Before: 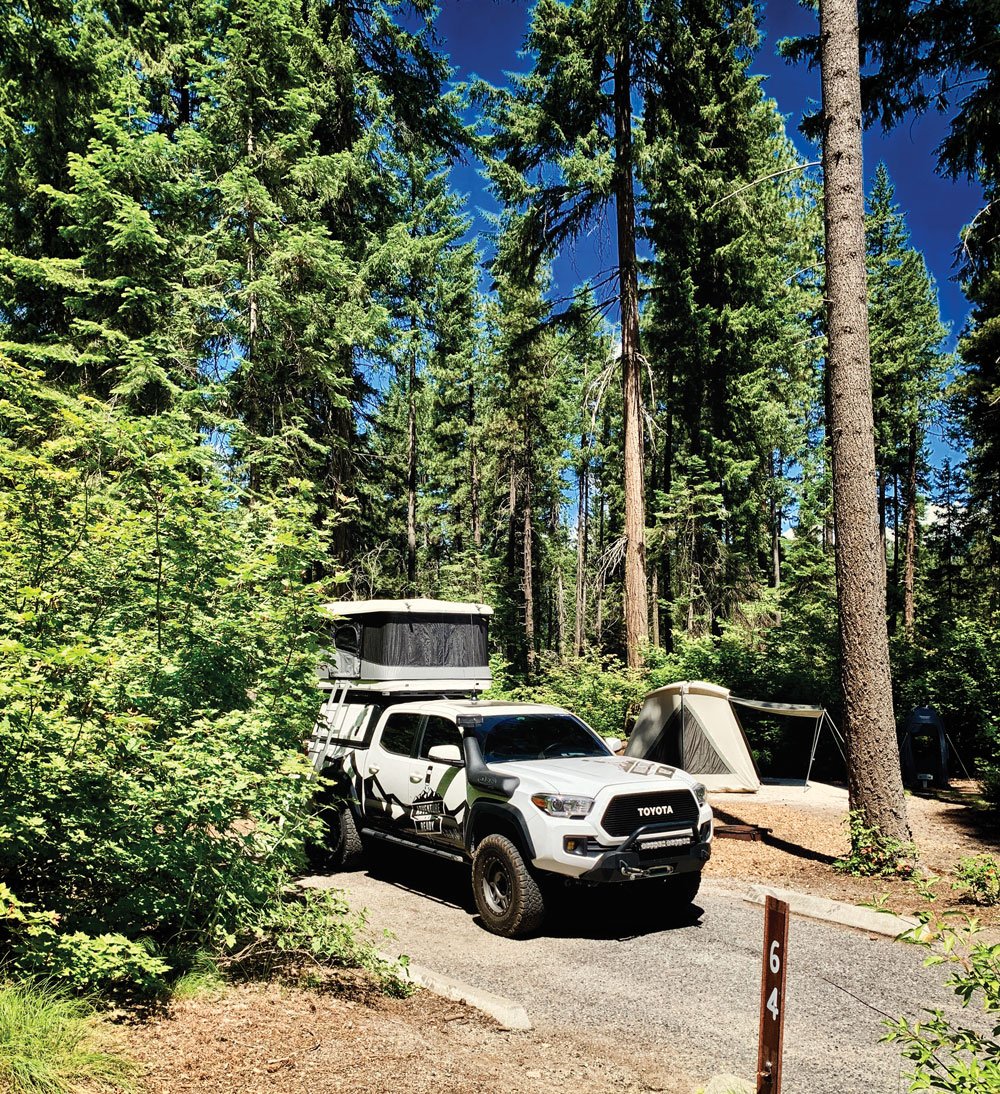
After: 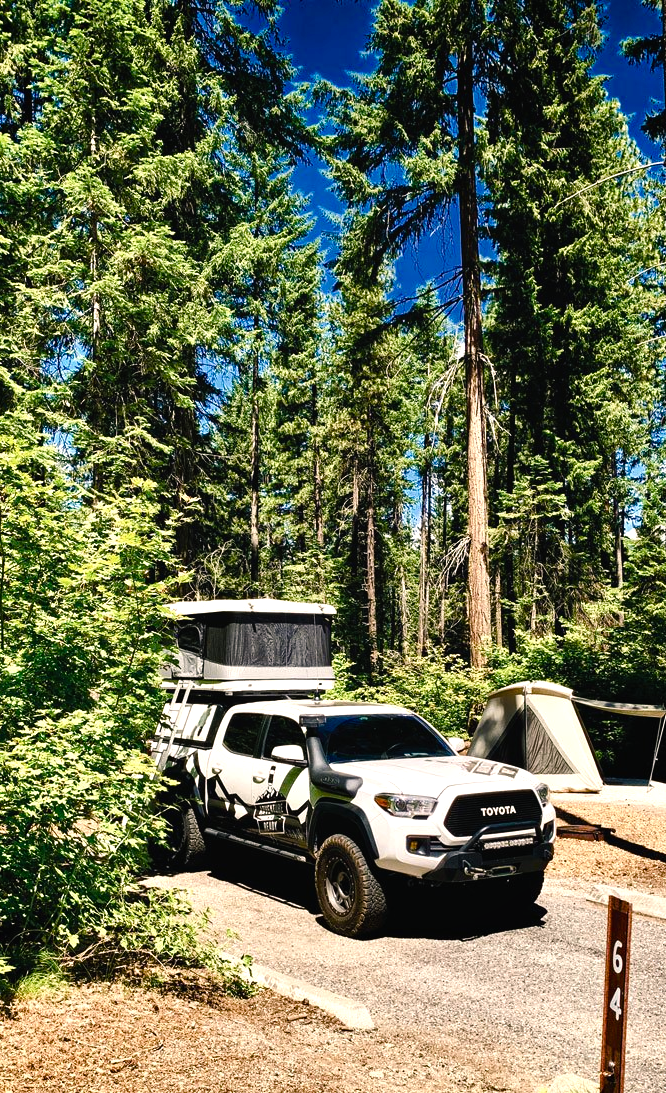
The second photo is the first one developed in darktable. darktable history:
color balance rgb: shadows lift › chroma 1%, shadows lift › hue 217.2°, power › hue 310.8°, highlights gain › chroma 2%, highlights gain › hue 44.4°, global offset › luminance 0.25%, global offset › hue 171.6°, perceptual saturation grading › global saturation 14.09%, perceptual saturation grading › highlights -30%, perceptual saturation grading › shadows 50.67%, global vibrance 25%, contrast 20%
white balance: red 1, blue 1
crop and rotate: left 15.754%, right 17.579%
color balance: output saturation 98.5%
local contrast: mode bilateral grid, contrast 100, coarseness 100, detail 91%, midtone range 0.2
